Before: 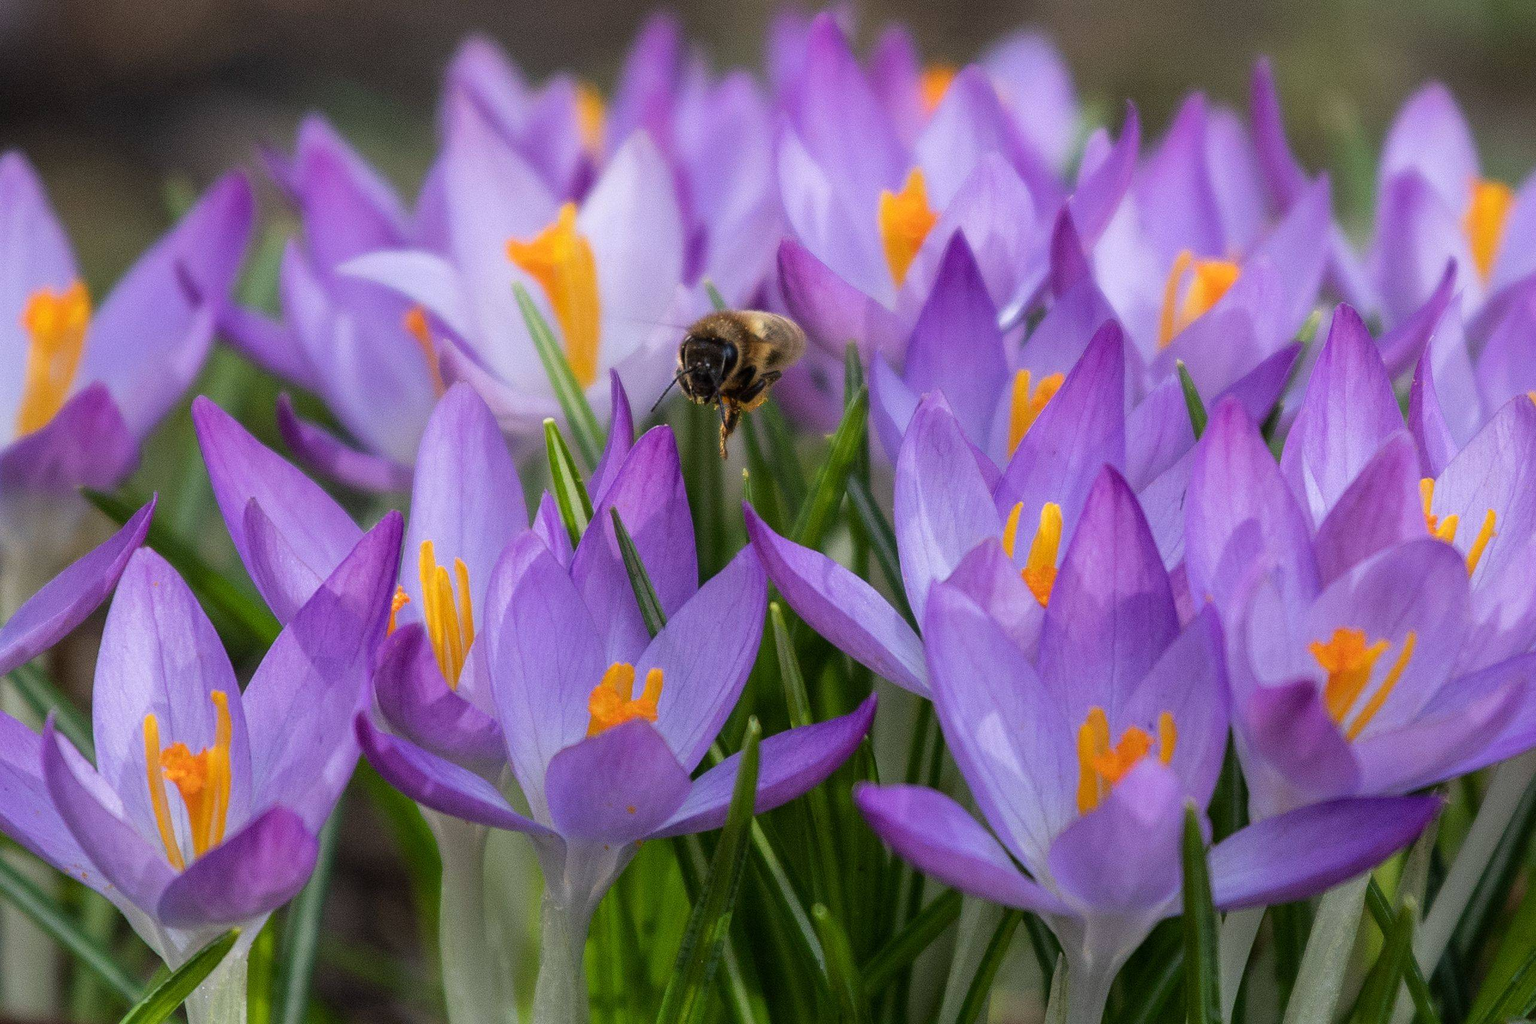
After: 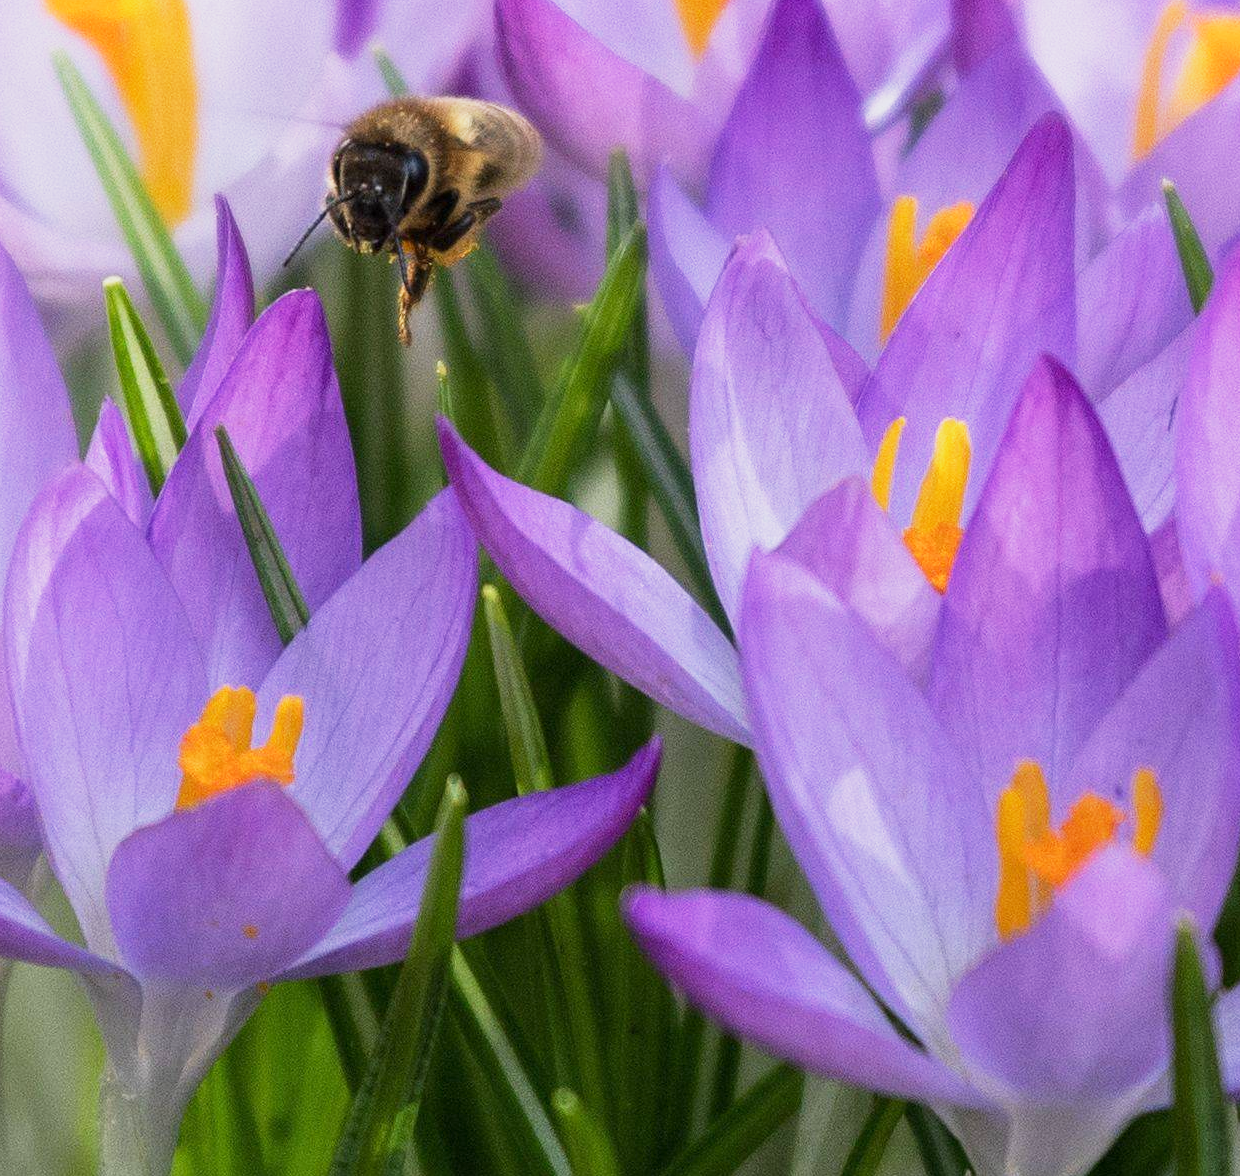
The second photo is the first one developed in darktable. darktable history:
base curve: curves: ch0 [(0, 0) (0.088, 0.125) (0.176, 0.251) (0.354, 0.501) (0.613, 0.749) (1, 0.877)], preserve colors none
crop: left 31.379%, top 24.658%, right 20.326%, bottom 6.628%
exposure: compensate highlight preservation false
